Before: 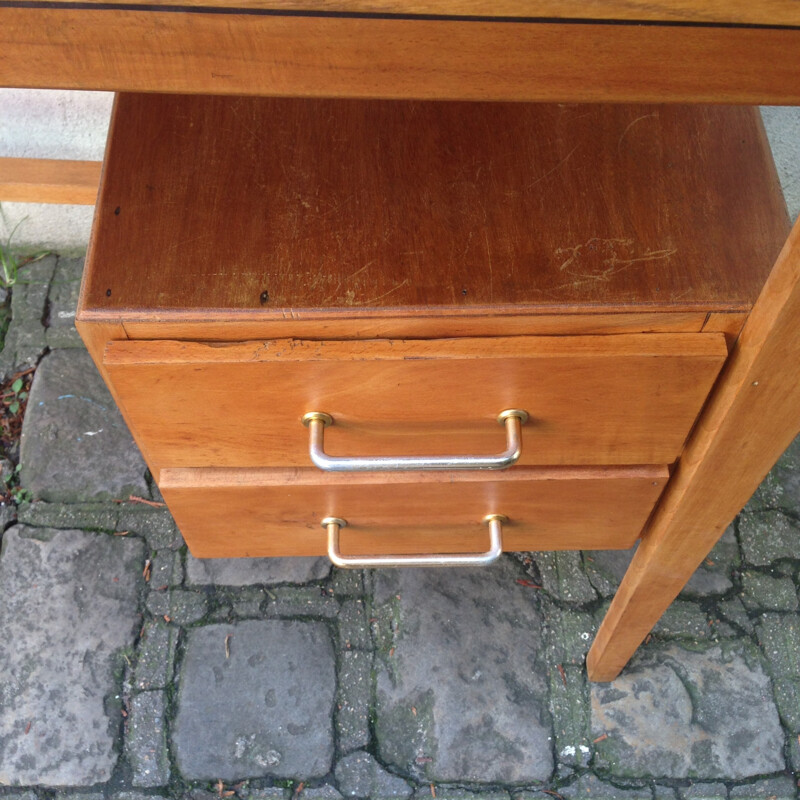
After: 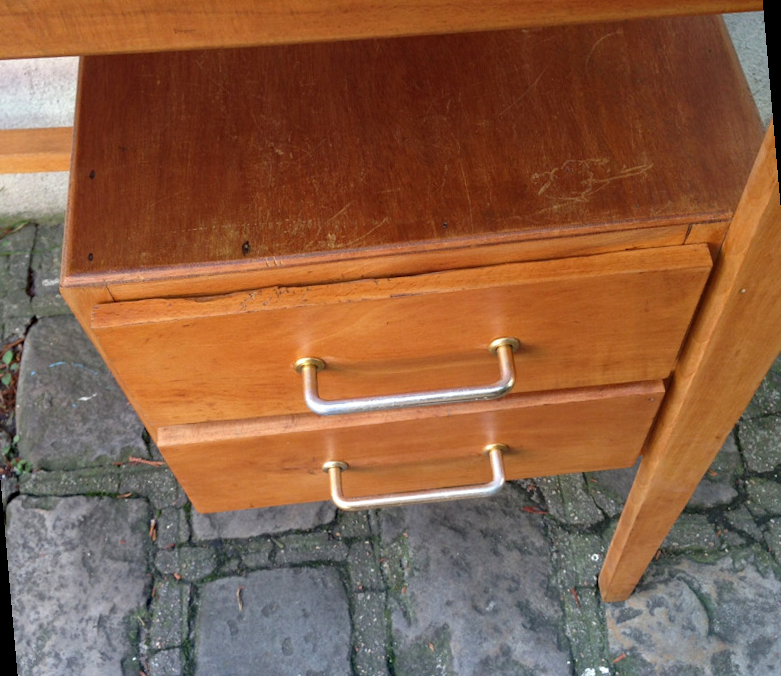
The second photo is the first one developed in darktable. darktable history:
haze removal: compatibility mode true, adaptive false
rotate and perspective: rotation -5°, crop left 0.05, crop right 0.952, crop top 0.11, crop bottom 0.89
